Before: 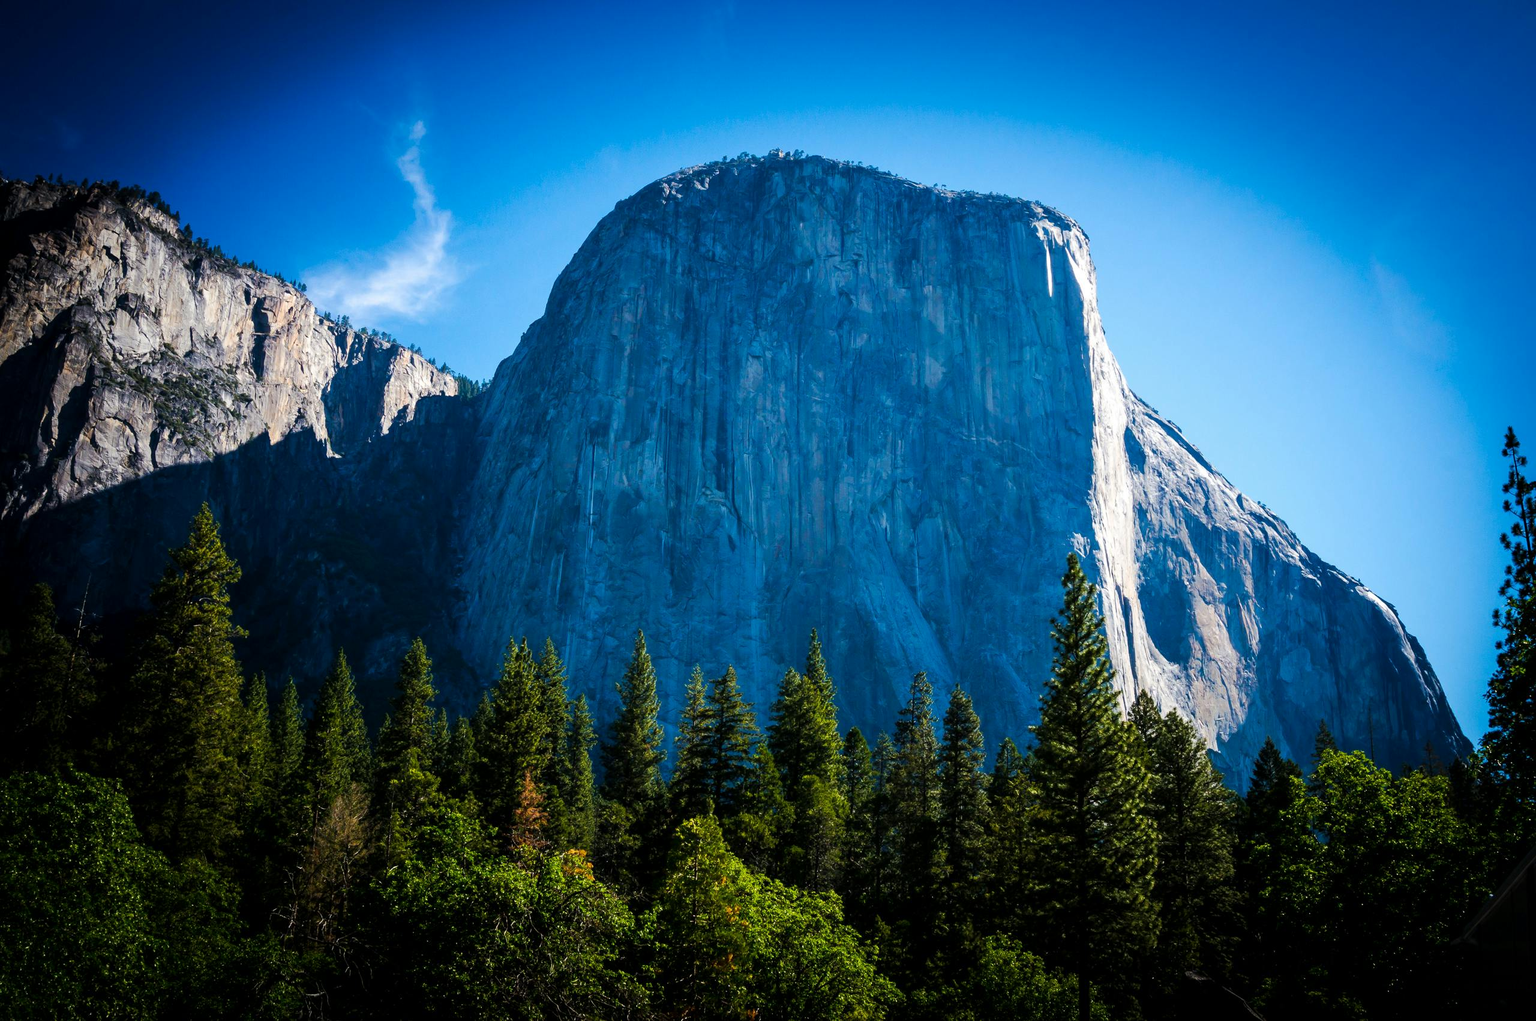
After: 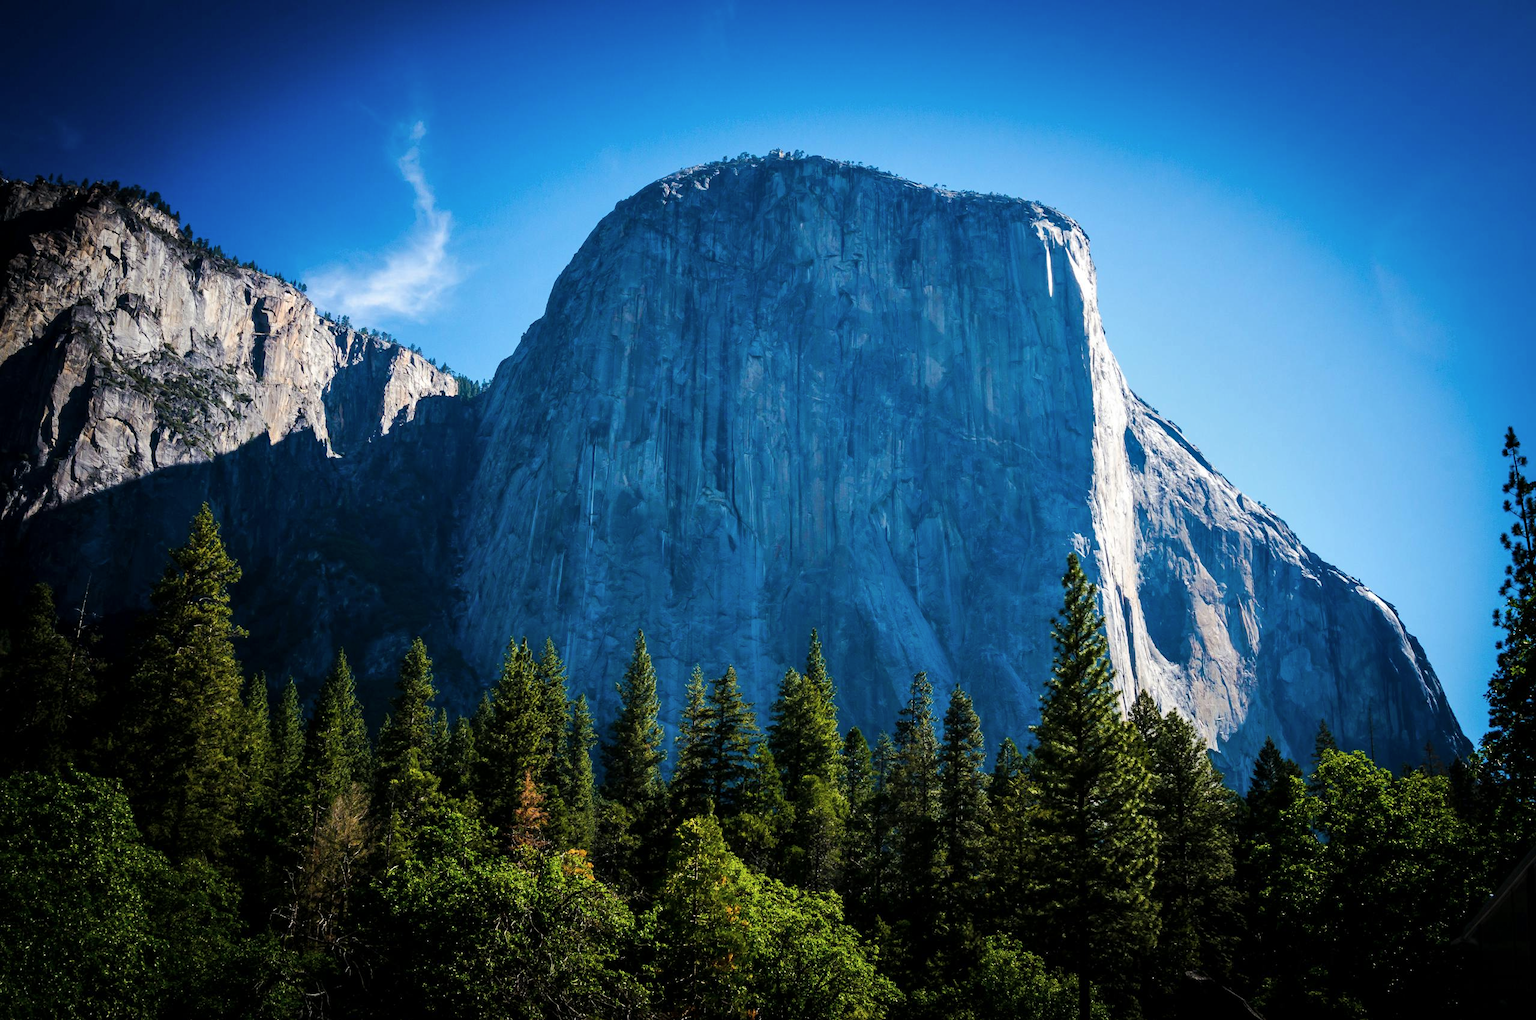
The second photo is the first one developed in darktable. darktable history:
shadows and highlights: shadows 21, highlights -37.12, soften with gaussian
contrast brightness saturation: saturation -0.049
